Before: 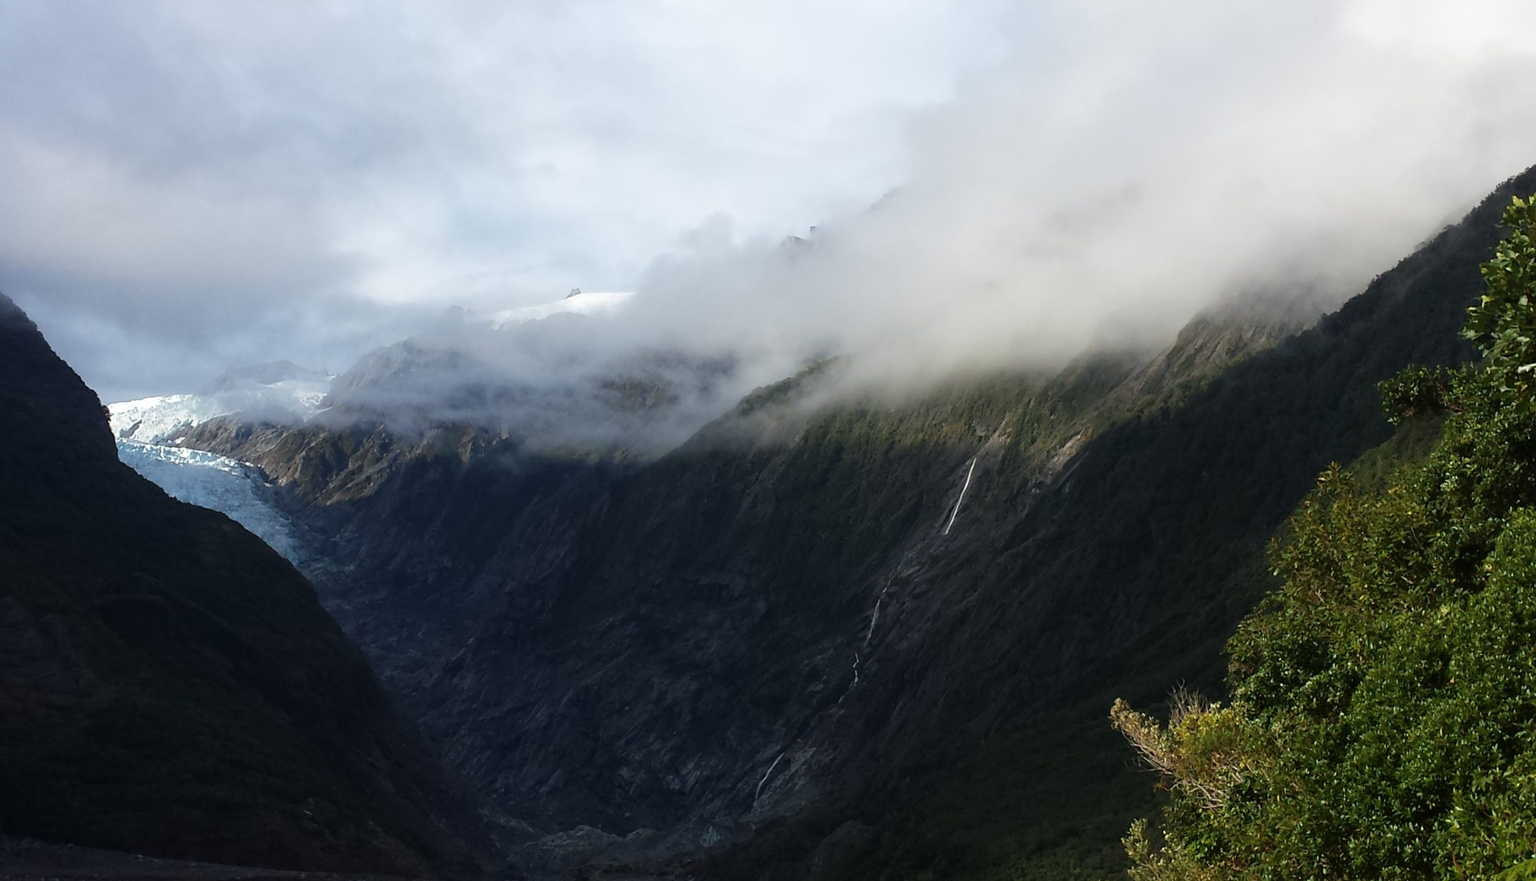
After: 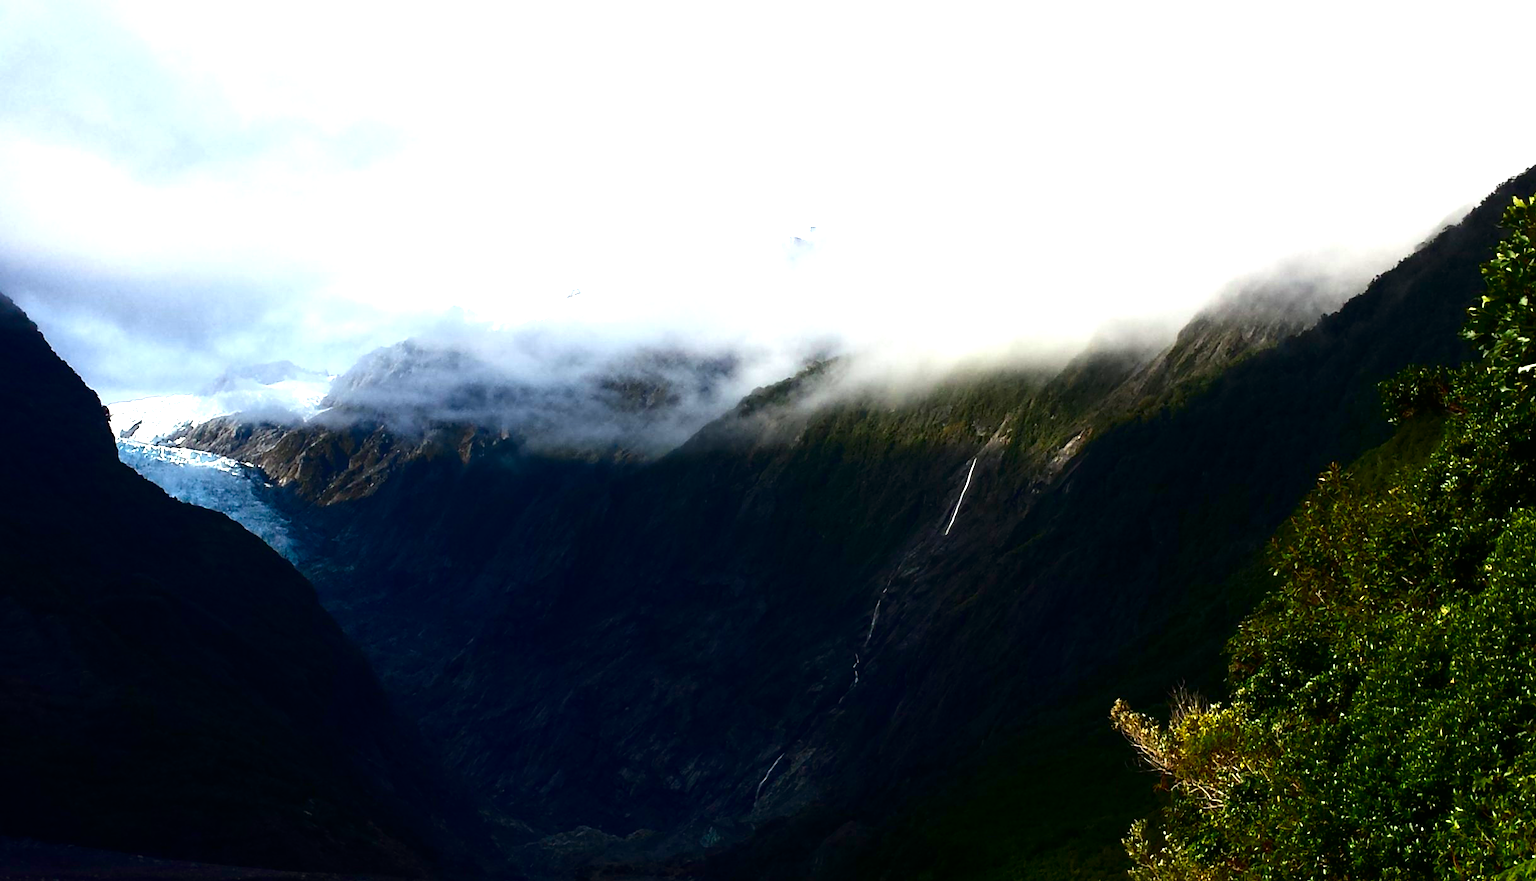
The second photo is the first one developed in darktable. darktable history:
levels: levels [0, 0.374, 0.749]
contrast brightness saturation: contrast 0.22, brightness -0.19, saturation 0.24
